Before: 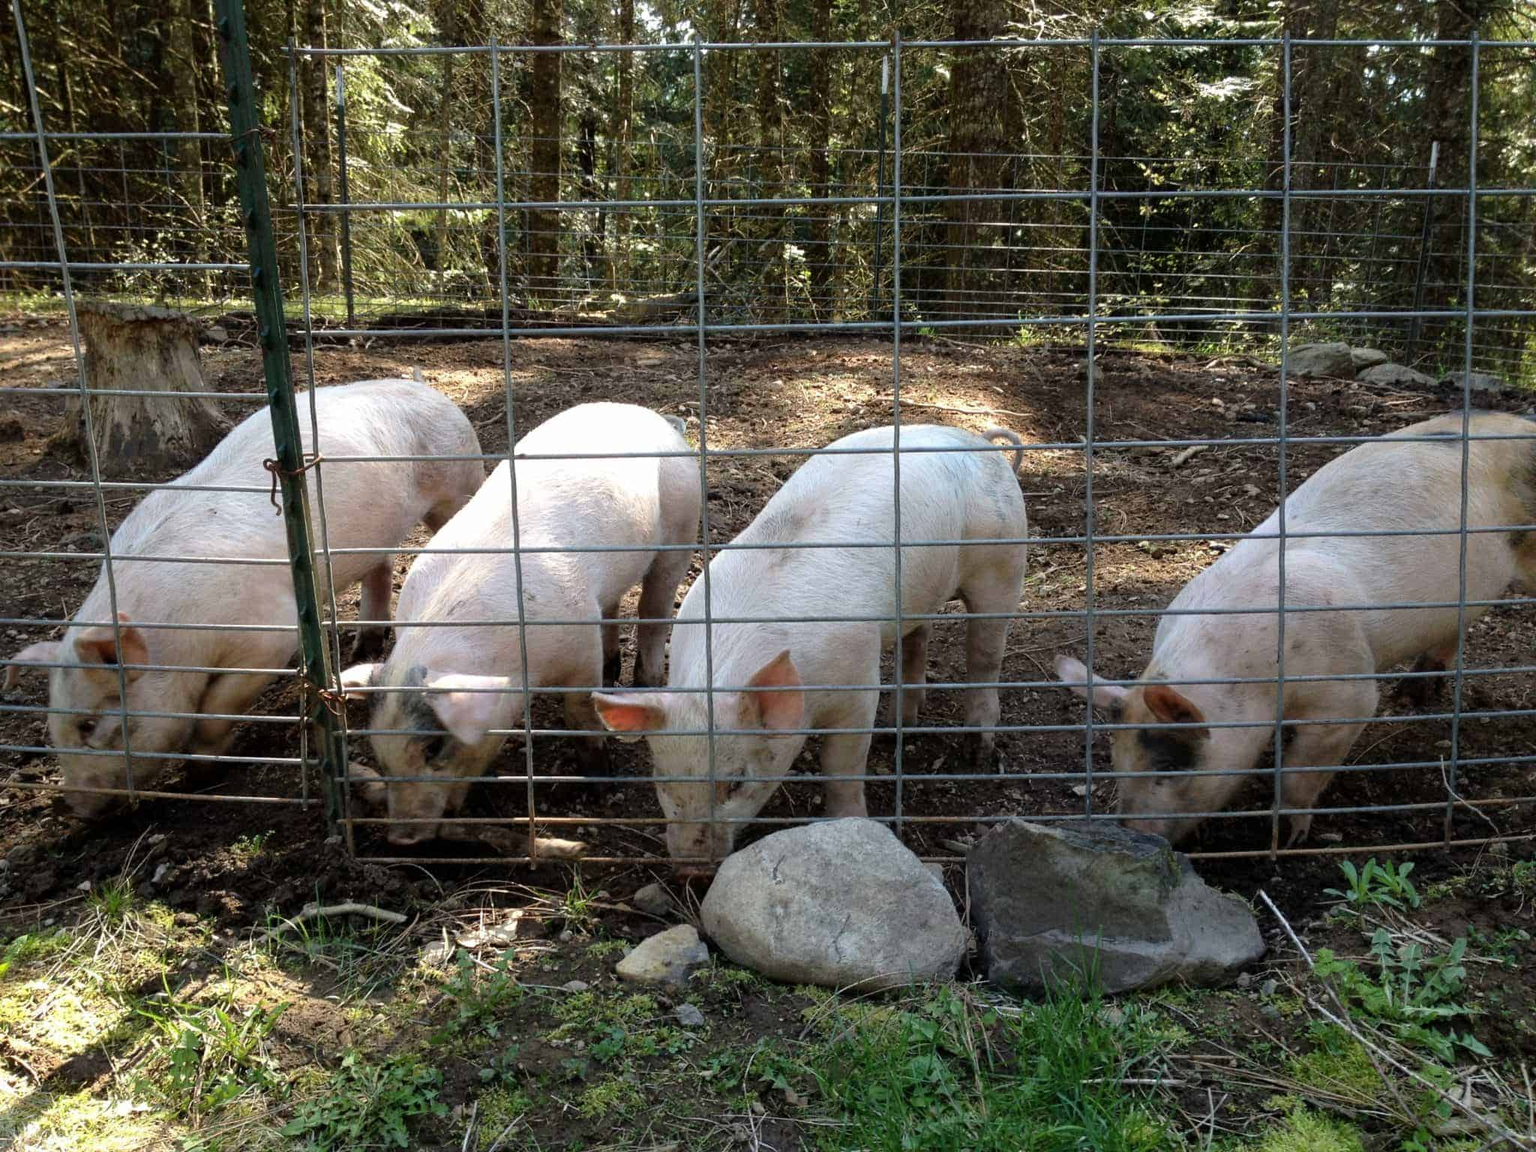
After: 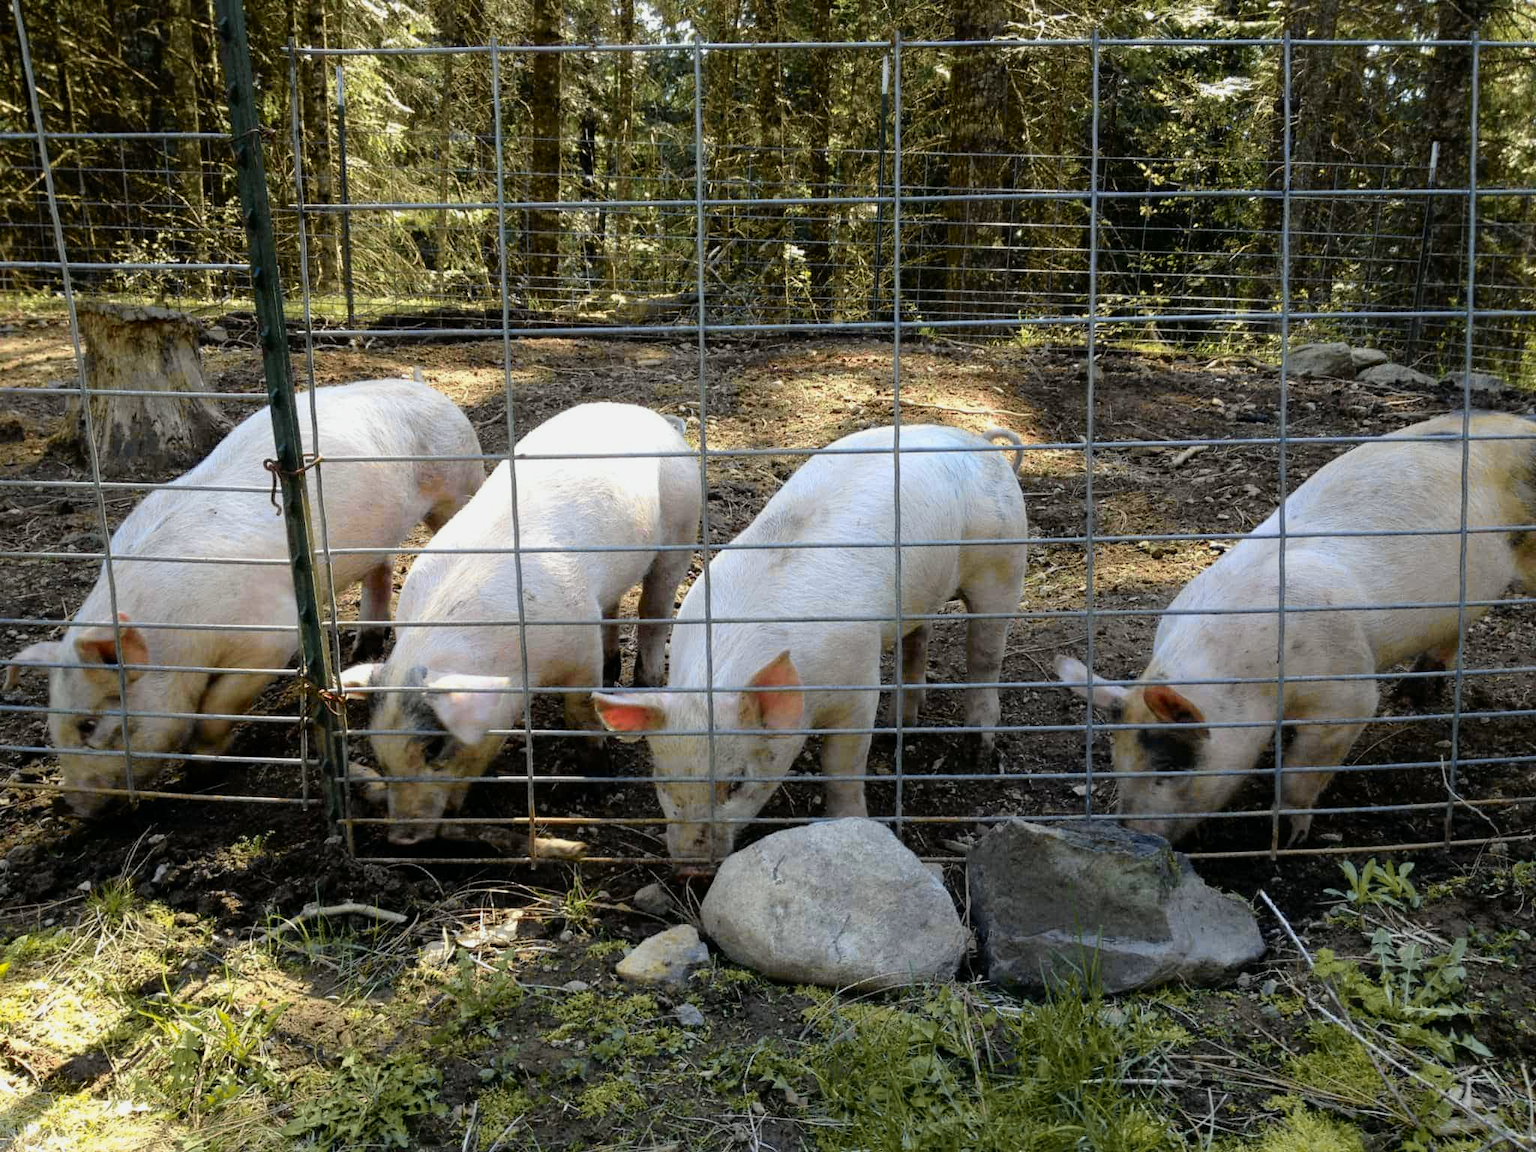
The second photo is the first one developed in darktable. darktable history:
tone curve: curves: ch0 [(0, 0) (0.07, 0.052) (0.23, 0.254) (0.486, 0.53) (0.822, 0.825) (0.994, 0.955)]; ch1 [(0, 0) (0.226, 0.261) (0.379, 0.442) (0.469, 0.472) (0.495, 0.495) (0.514, 0.504) (0.561, 0.568) (0.59, 0.612) (1, 1)]; ch2 [(0, 0) (0.269, 0.299) (0.459, 0.441) (0.498, 0.499) (0.523, 0.52) (0.551, 0.576) (0.629, 0.643) (0.659, 0.681) (0.718, 0.764) (1, 1)], color space Lab, independent channels, preserve colors none
